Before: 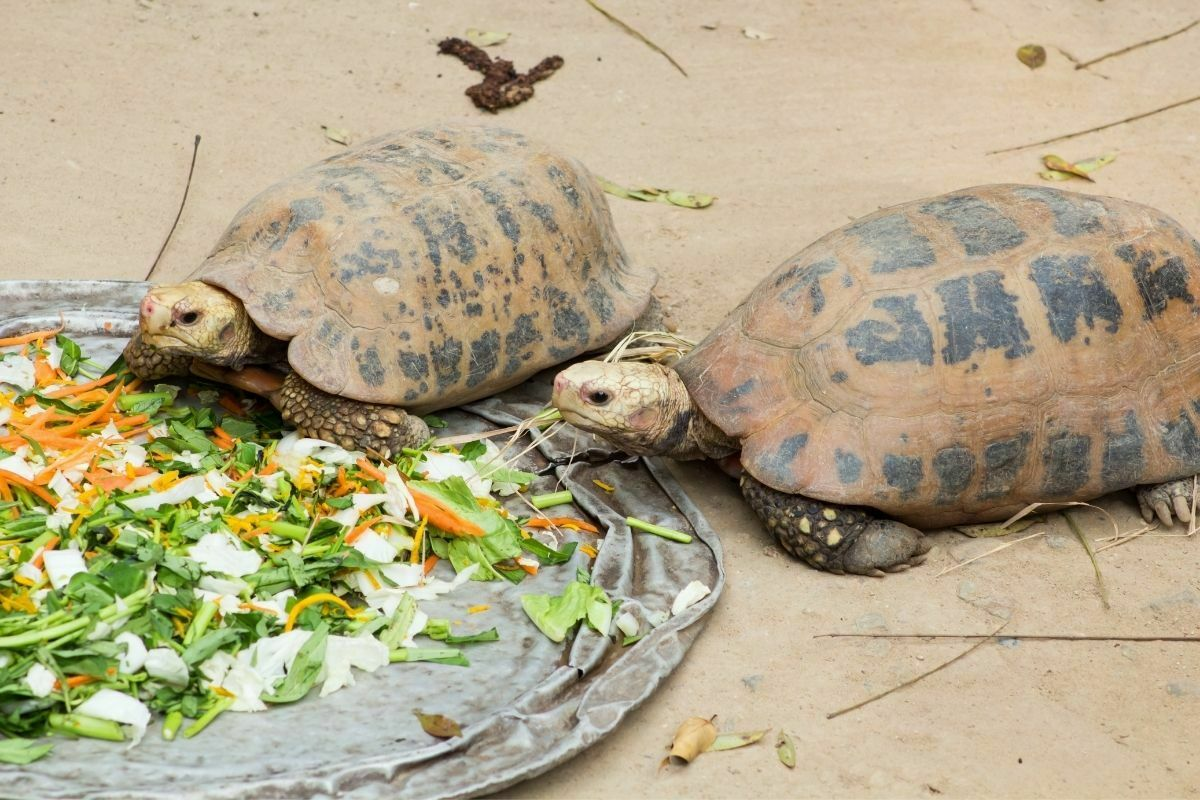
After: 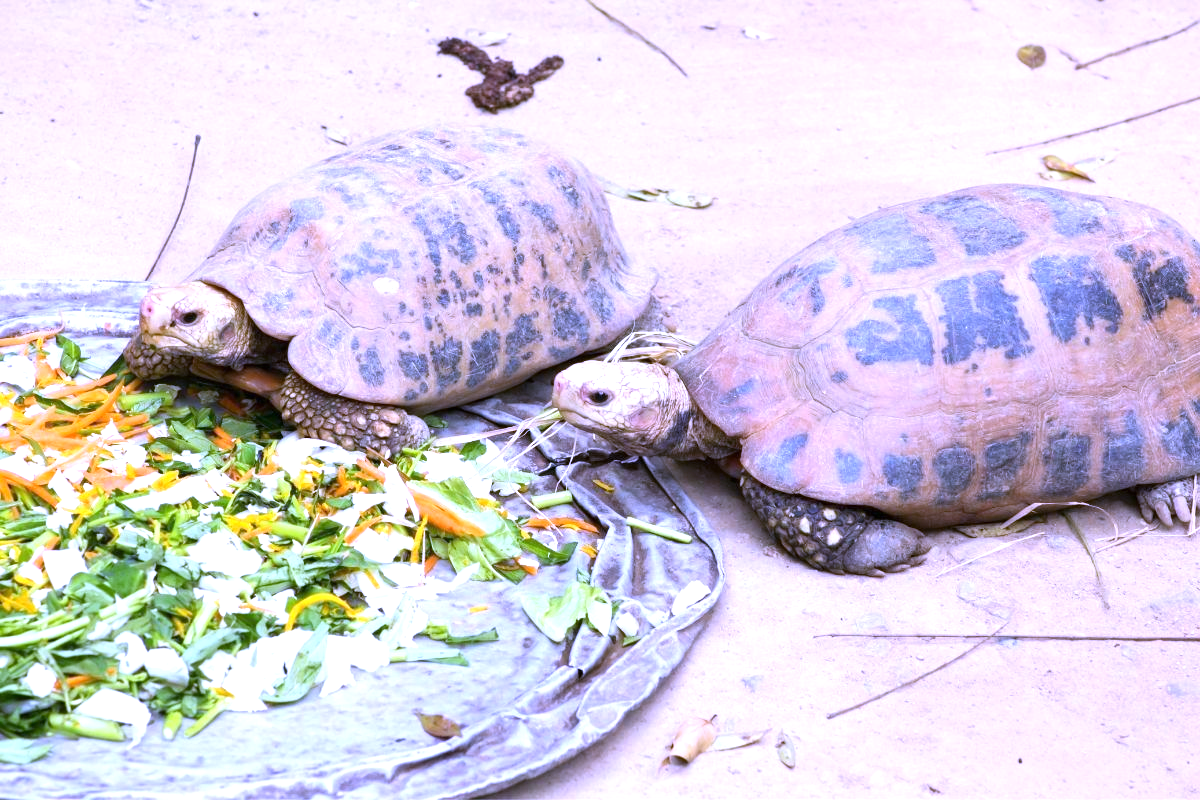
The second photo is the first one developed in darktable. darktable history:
white balance: red 0.98, blue 1.61
exposure: black level correction 0, exposure 0.7 EV, compensate exposure bias true, compensate highlight preservation false
